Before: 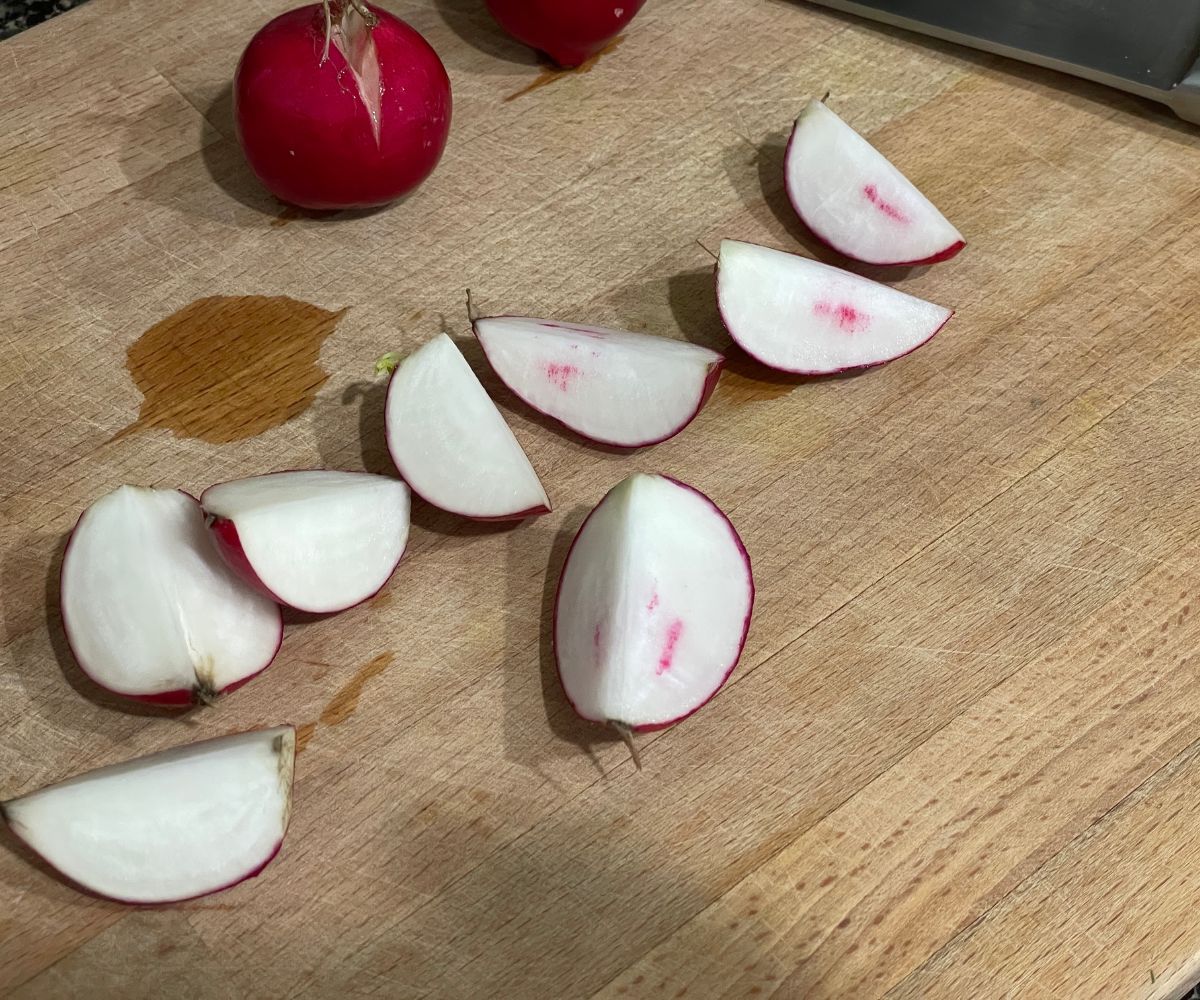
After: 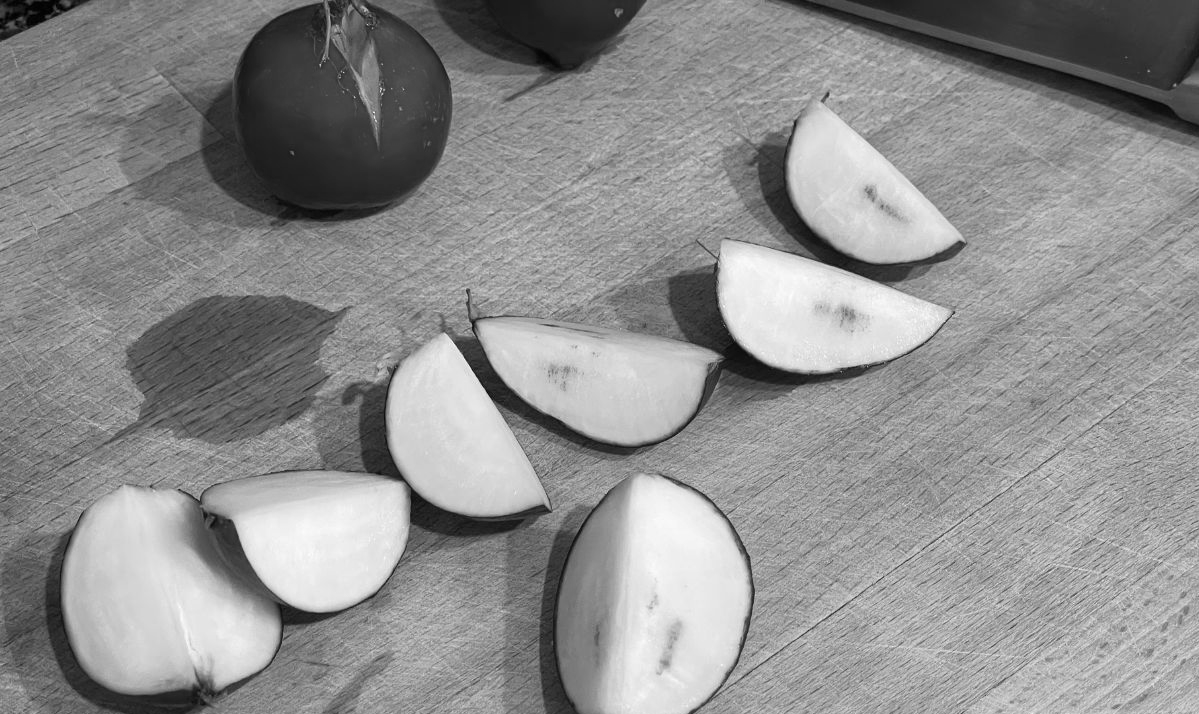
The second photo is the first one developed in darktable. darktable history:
crop: bottom 28.576%
shadows and highlights: shadows -23.08, highlights 46.15, soften with gaussian
monochrome: on, module defaults
